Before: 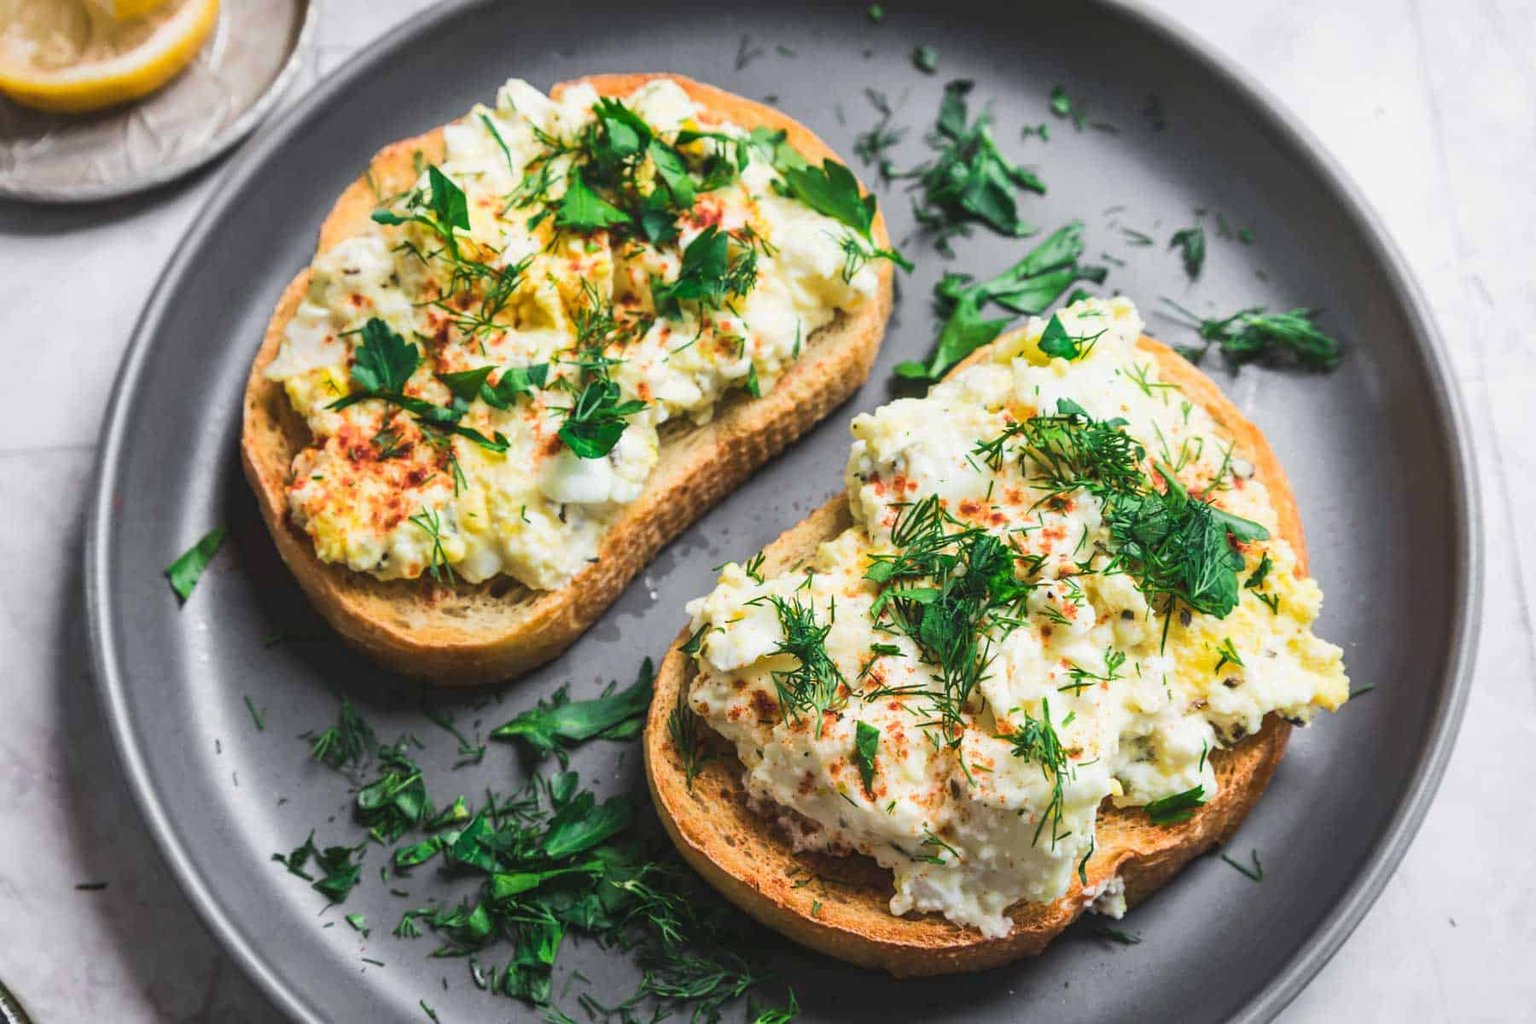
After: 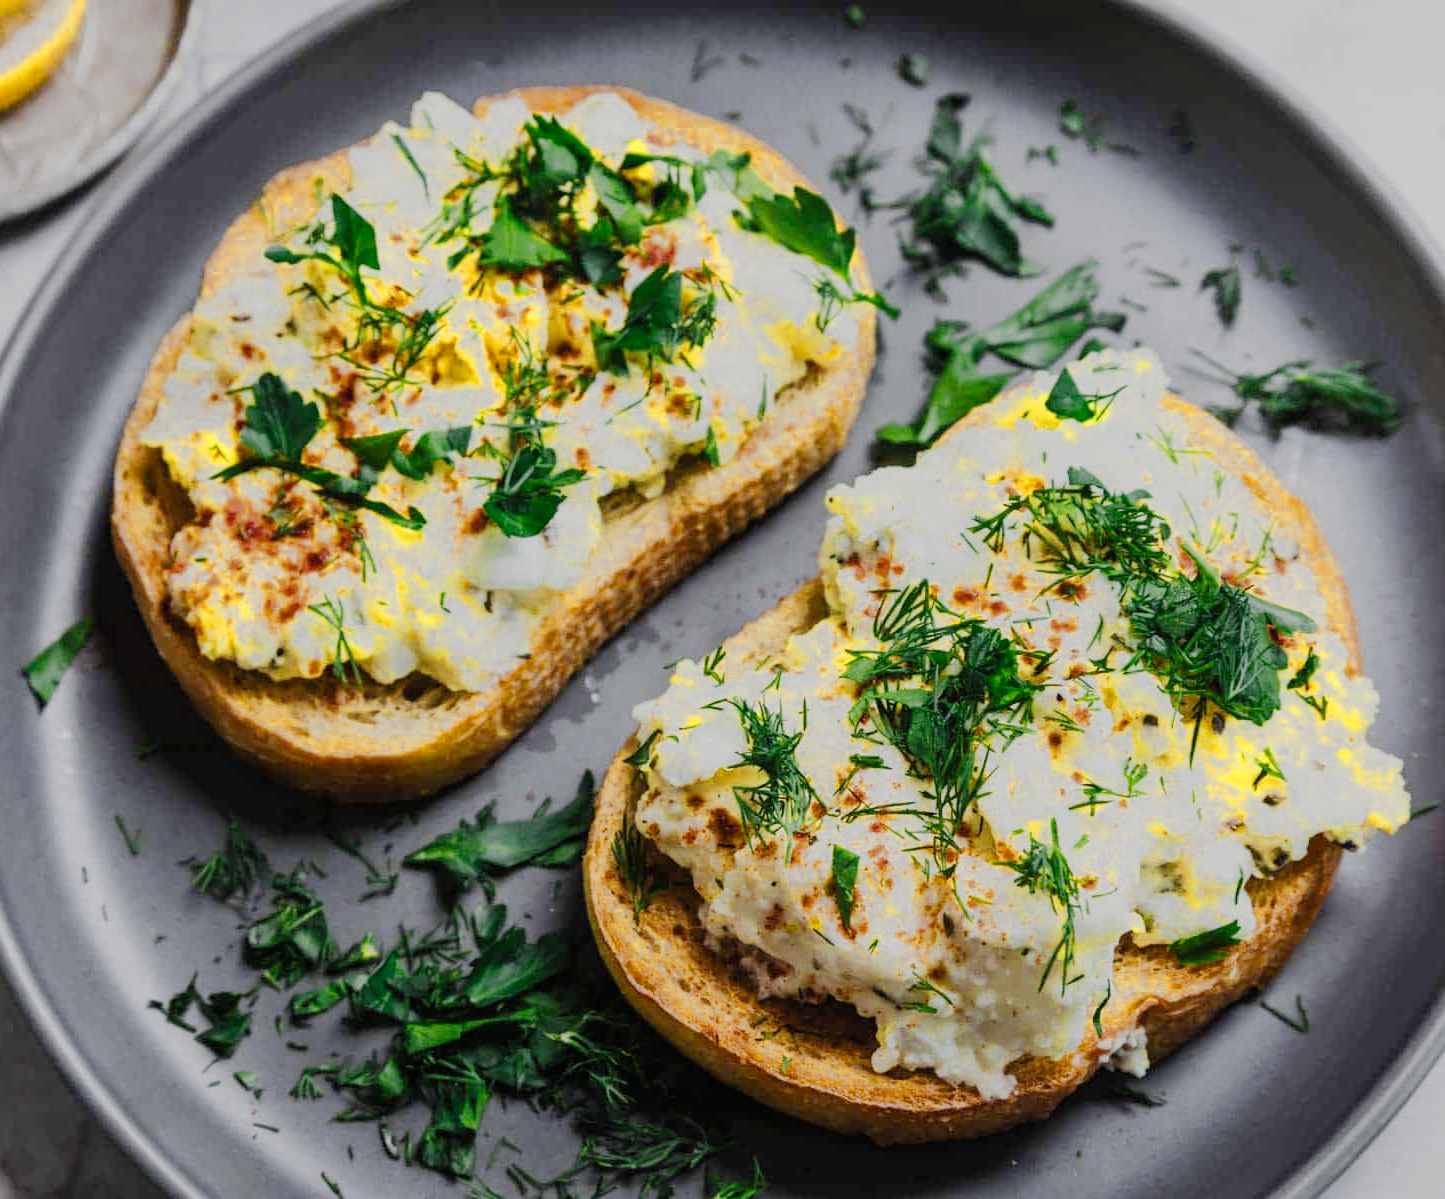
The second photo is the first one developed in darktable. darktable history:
color zones: curves: ch0 [(0, 0.485) (0.178, 0.476) (0.261, 0.623) (0.411, 0.403) (0.708, 0.603) (0.934, 0.412)]; ch1 [(0.003, 0.485) (0.149, 0.496) (0.229, 0.584) (0.326, 0.551) (0.484, 0.262) (0.757, 0.643)]
filmic rgb: black relative exposure -6.8 EV, white relative exposure 5.9 EV, hardness 2.69, add noise in highlights 0.002, preserve chrominance no, color science v3 (2019), use custom middle-gray values true, contrast in highlights soft
crop and rotate: left 9.535%, right 10.175%
